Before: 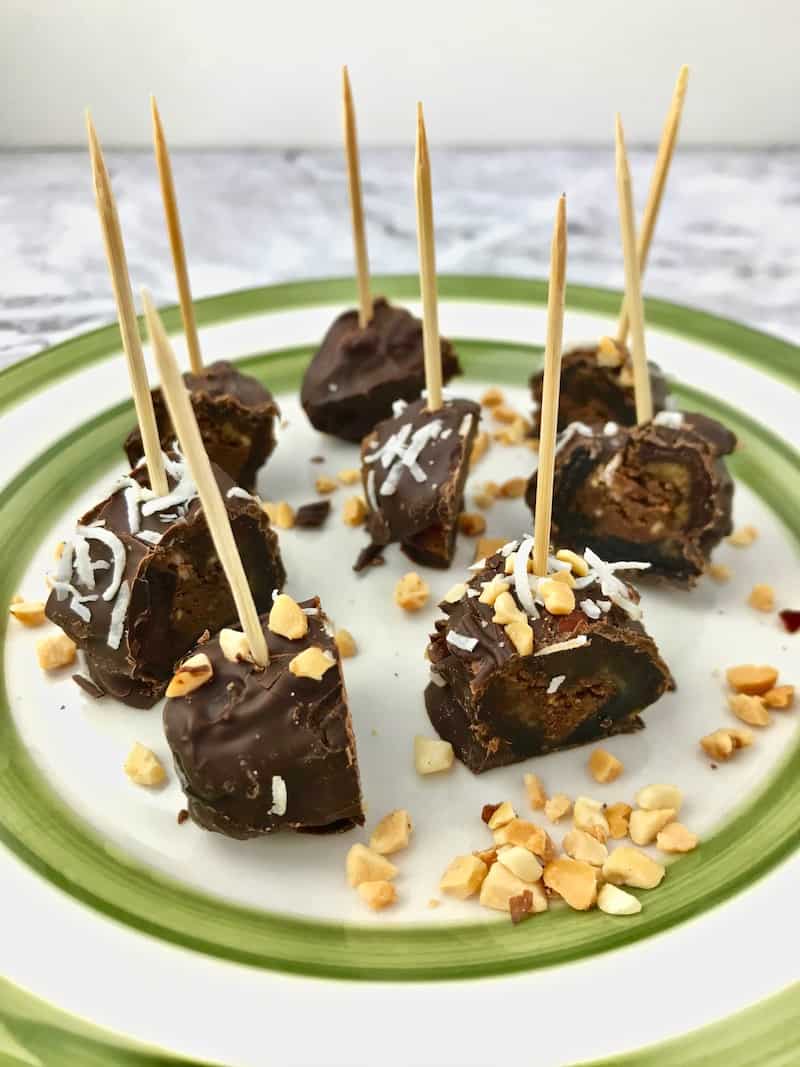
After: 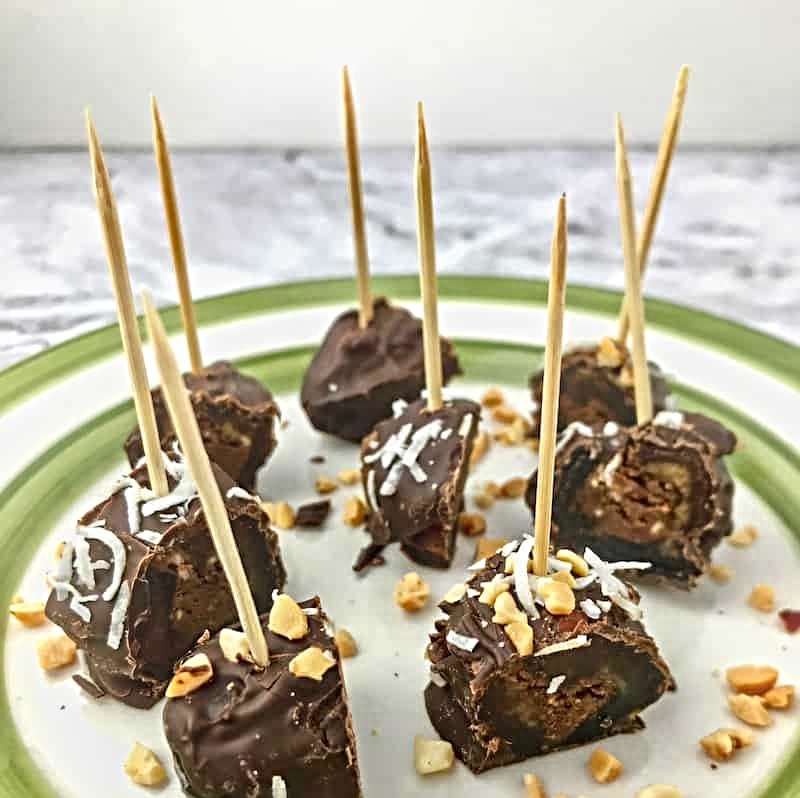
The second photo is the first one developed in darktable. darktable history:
crop: bottom 24.967%
contrast equalizer: y [[0.5, 0.5, 0.544, 0.569, 0.5, 0.5], [0.5 ×6], [0.5 ×6], [0 ×6], [0 ×6]]
bloom: size 13.65%, threshold 98.39%, strength 4.82%
sharpen: radius 4
local contrast: on, module defaults
